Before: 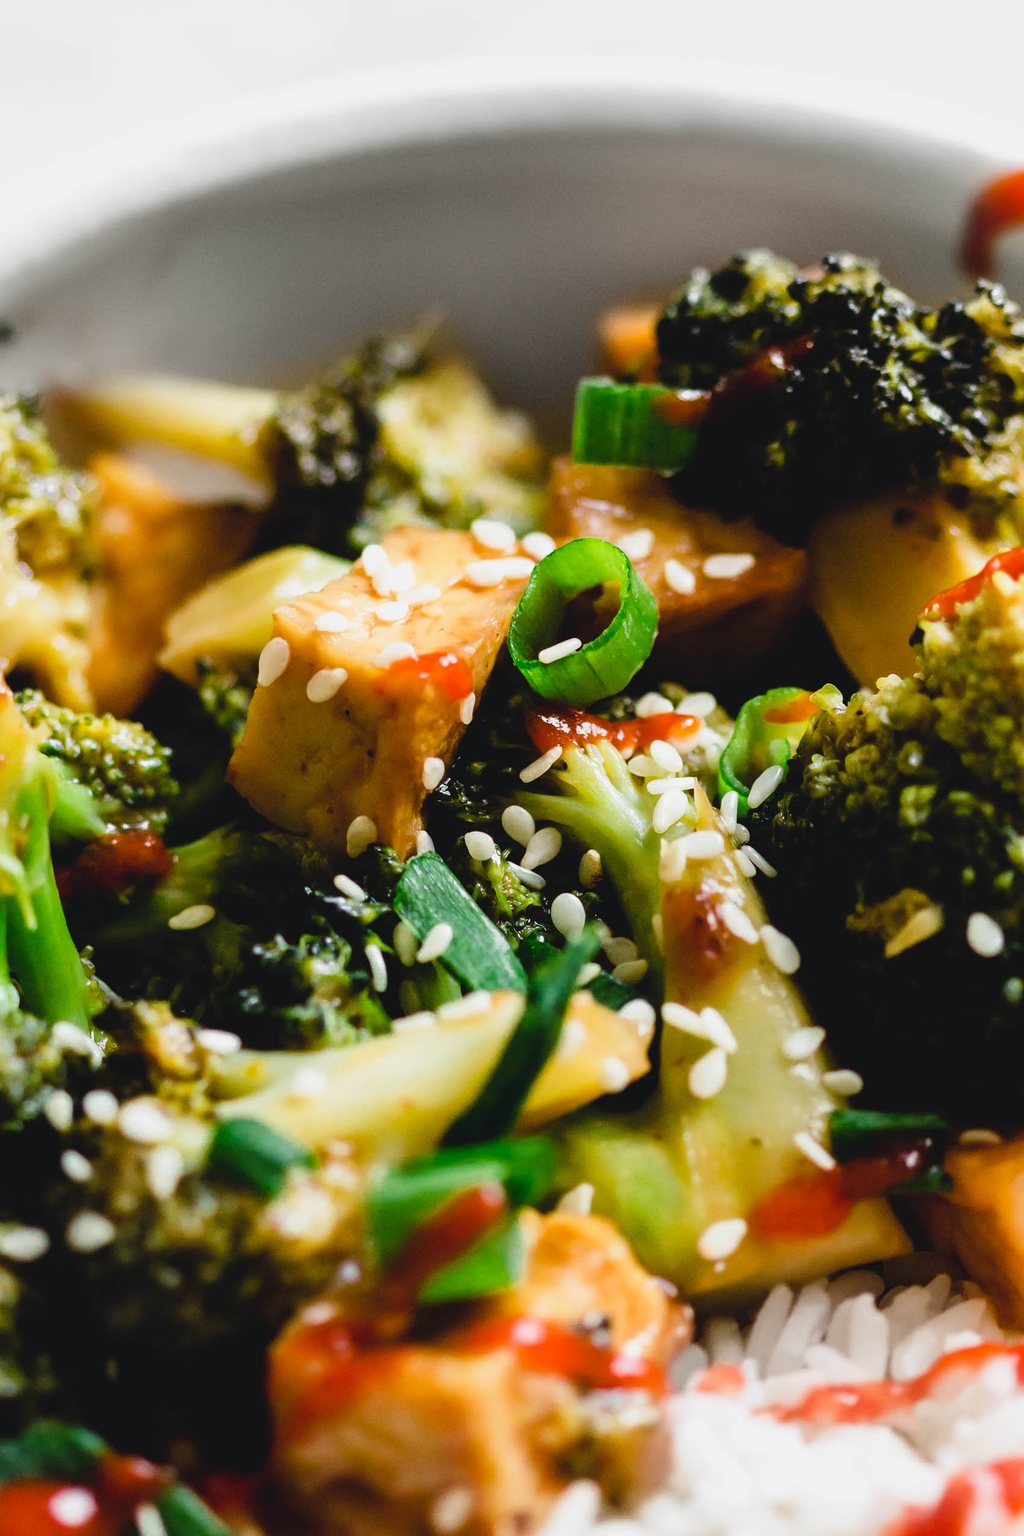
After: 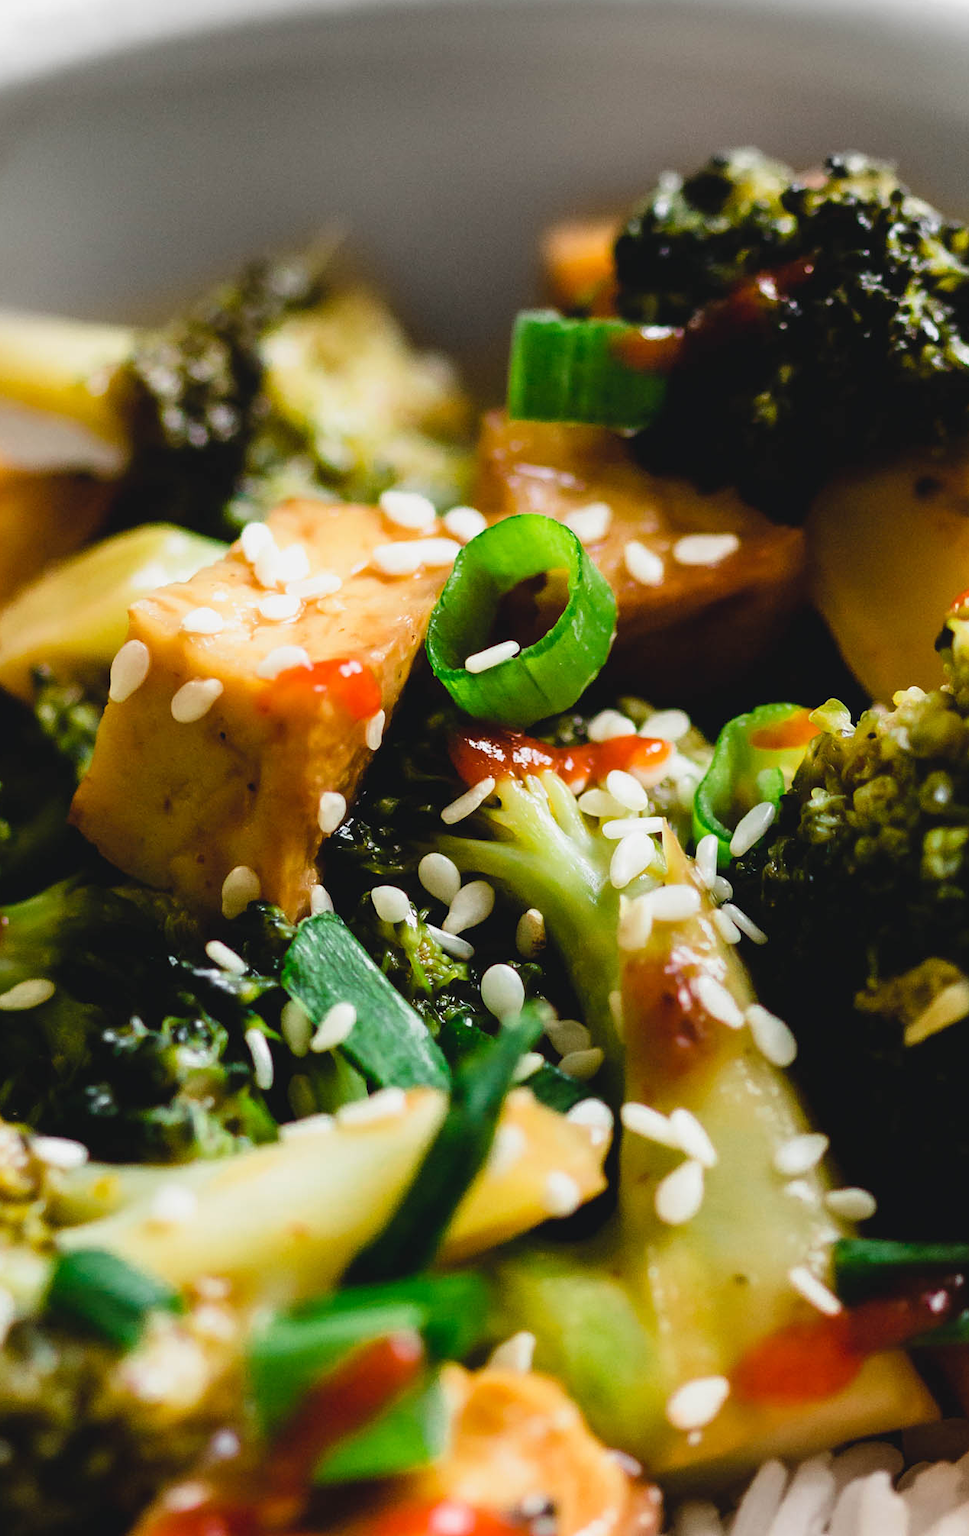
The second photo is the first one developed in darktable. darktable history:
crop: left 16.774%, top 8.643%, right 8.477%, bottom 12.455%
